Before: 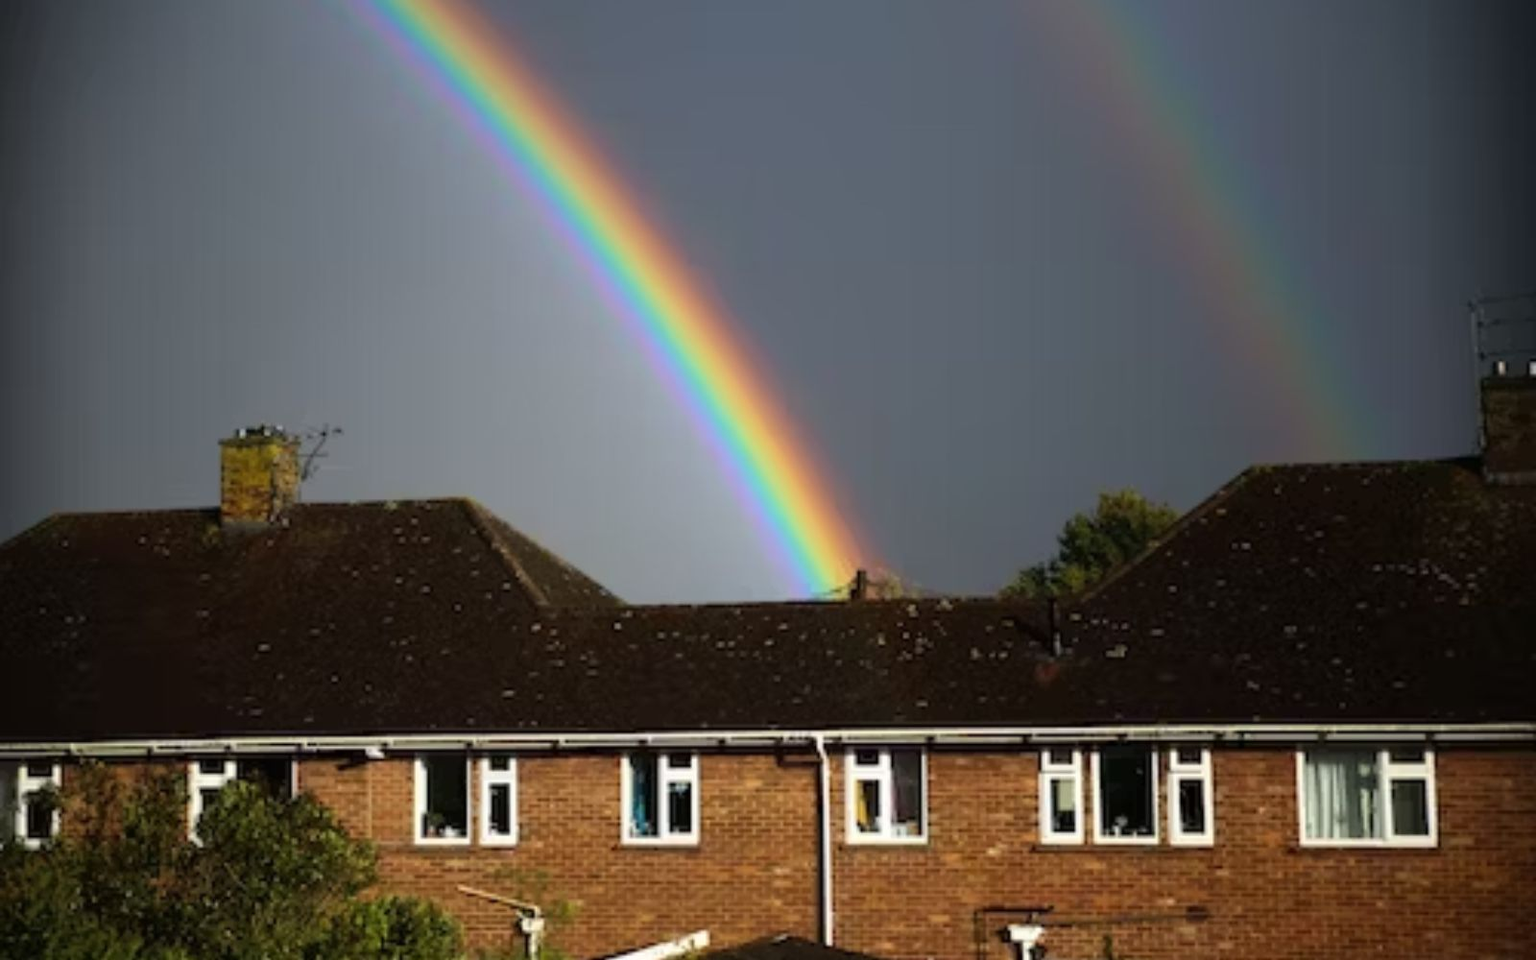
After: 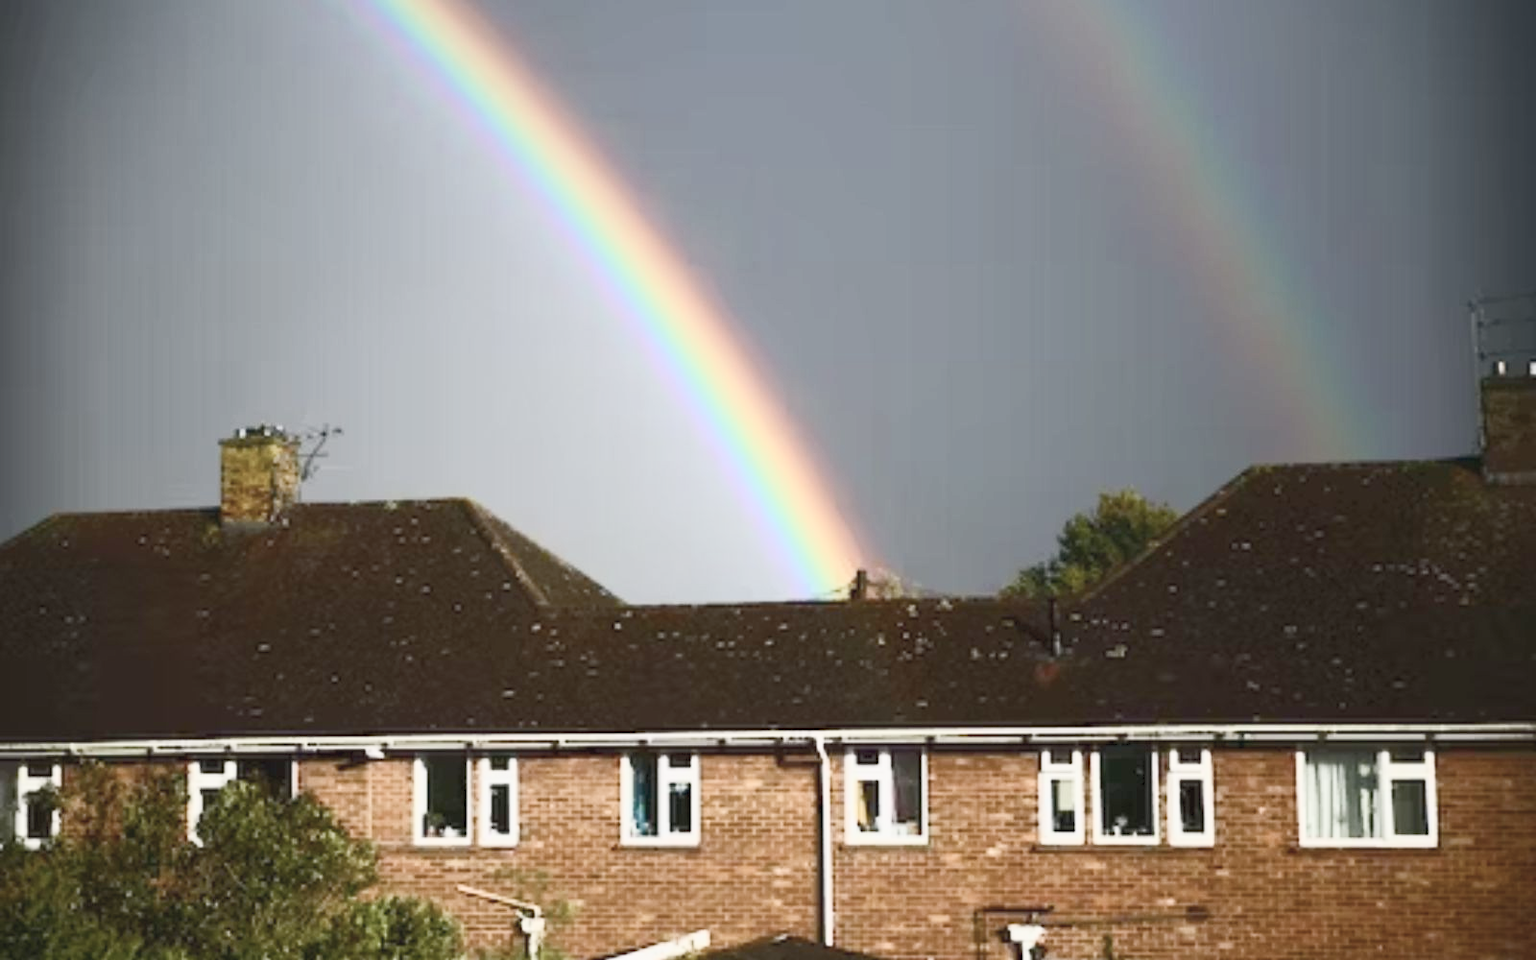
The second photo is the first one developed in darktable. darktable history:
color balance rgb: shadows lift › chroma 1%, shadows lift › hue 113°, highlights gain › chroma 0.2%, highlights gain › hue 333°, perceptual saturation grading › global saturation 20%, perceptual saturation grading › highlights -50%, perceptual saturation grading › shadows 25%, contrast -30%
contrast brightness saturation: contrast 0.57, brightness 0.57, saturation -0.34
